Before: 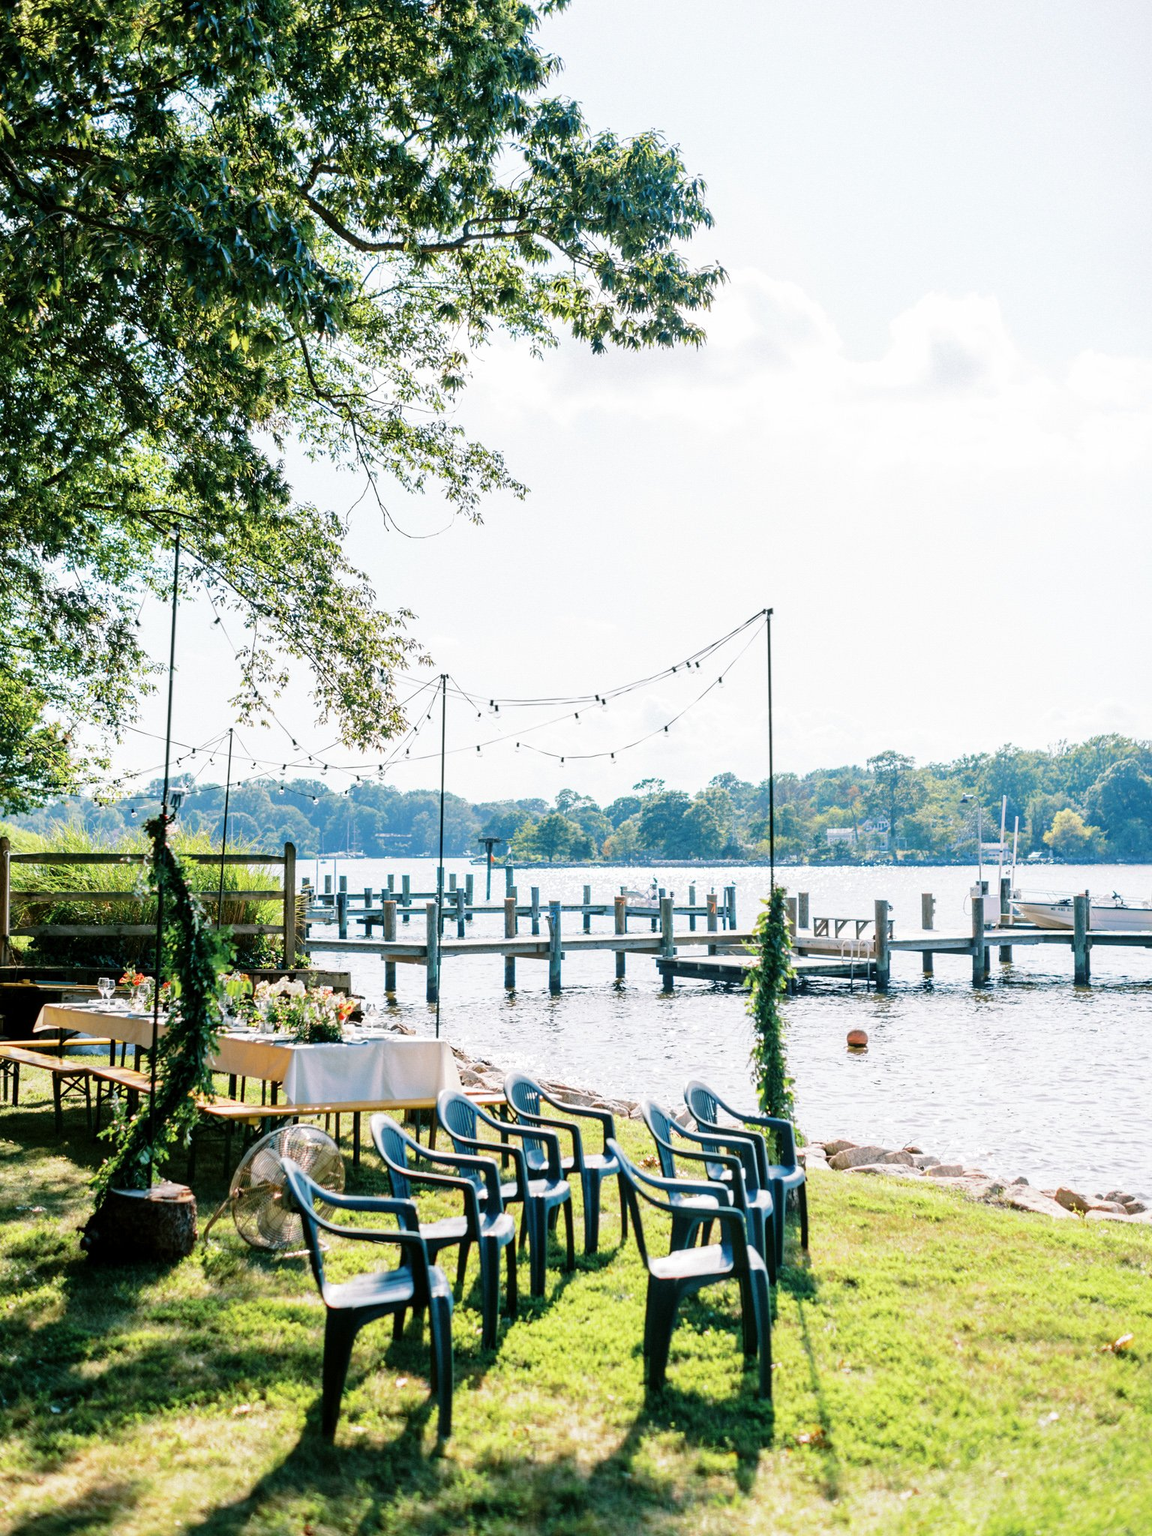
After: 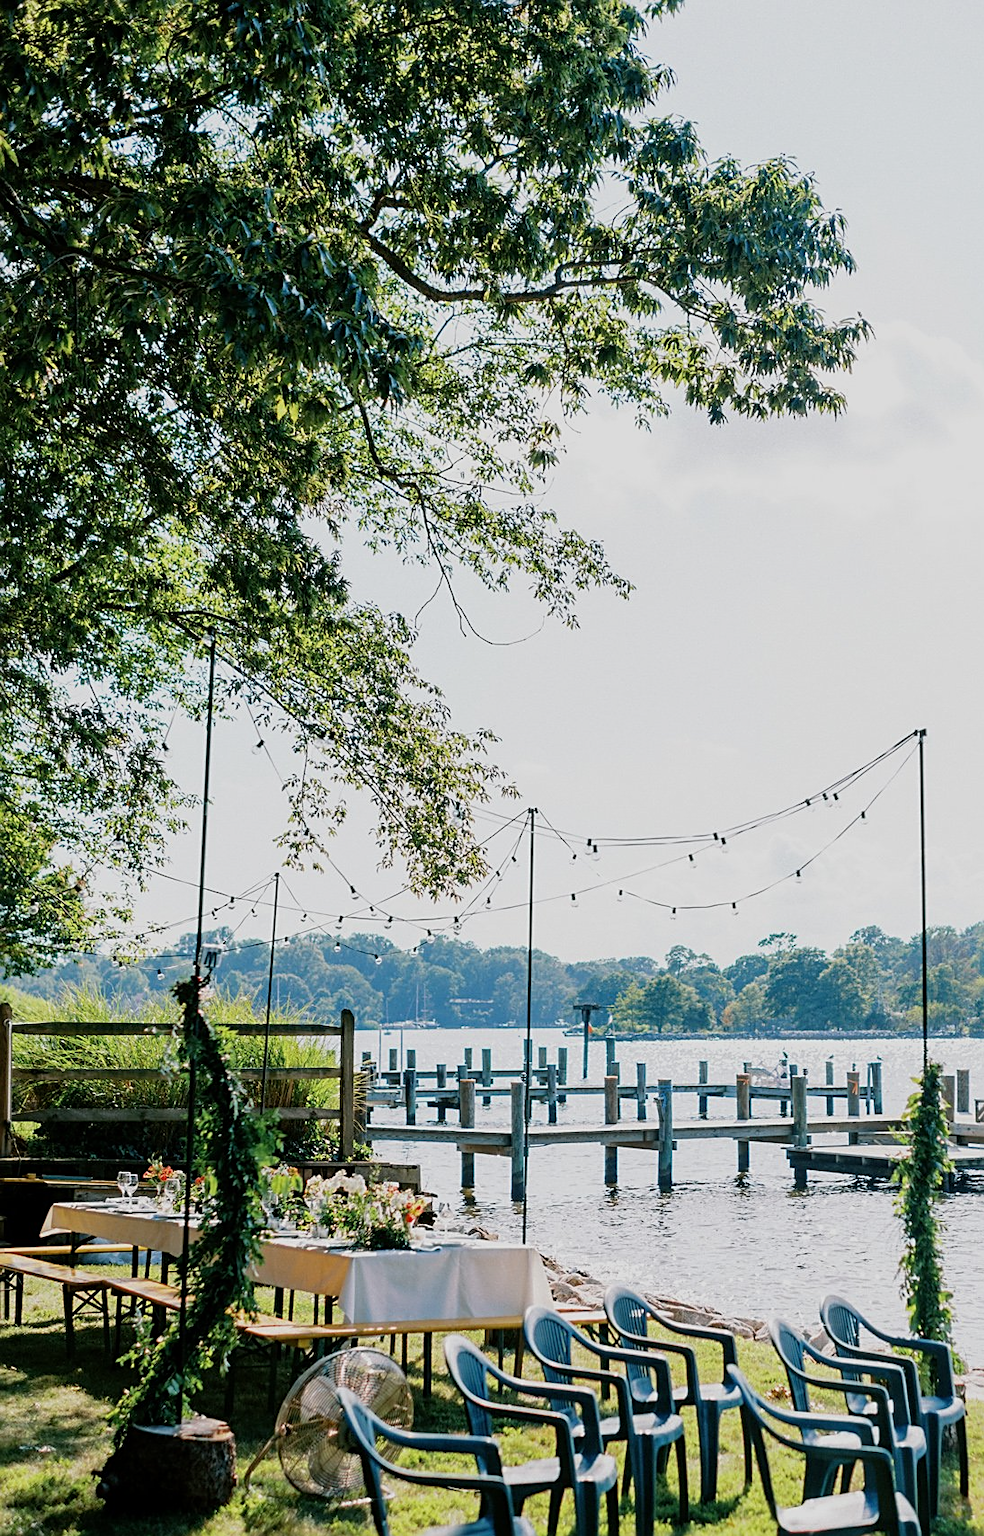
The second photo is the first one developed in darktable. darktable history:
crop: right 28.668%, bottom 16.511%
exposure: exposure -0.488 EV, compensate highlight preservation false
sharpen: on, module defaults
